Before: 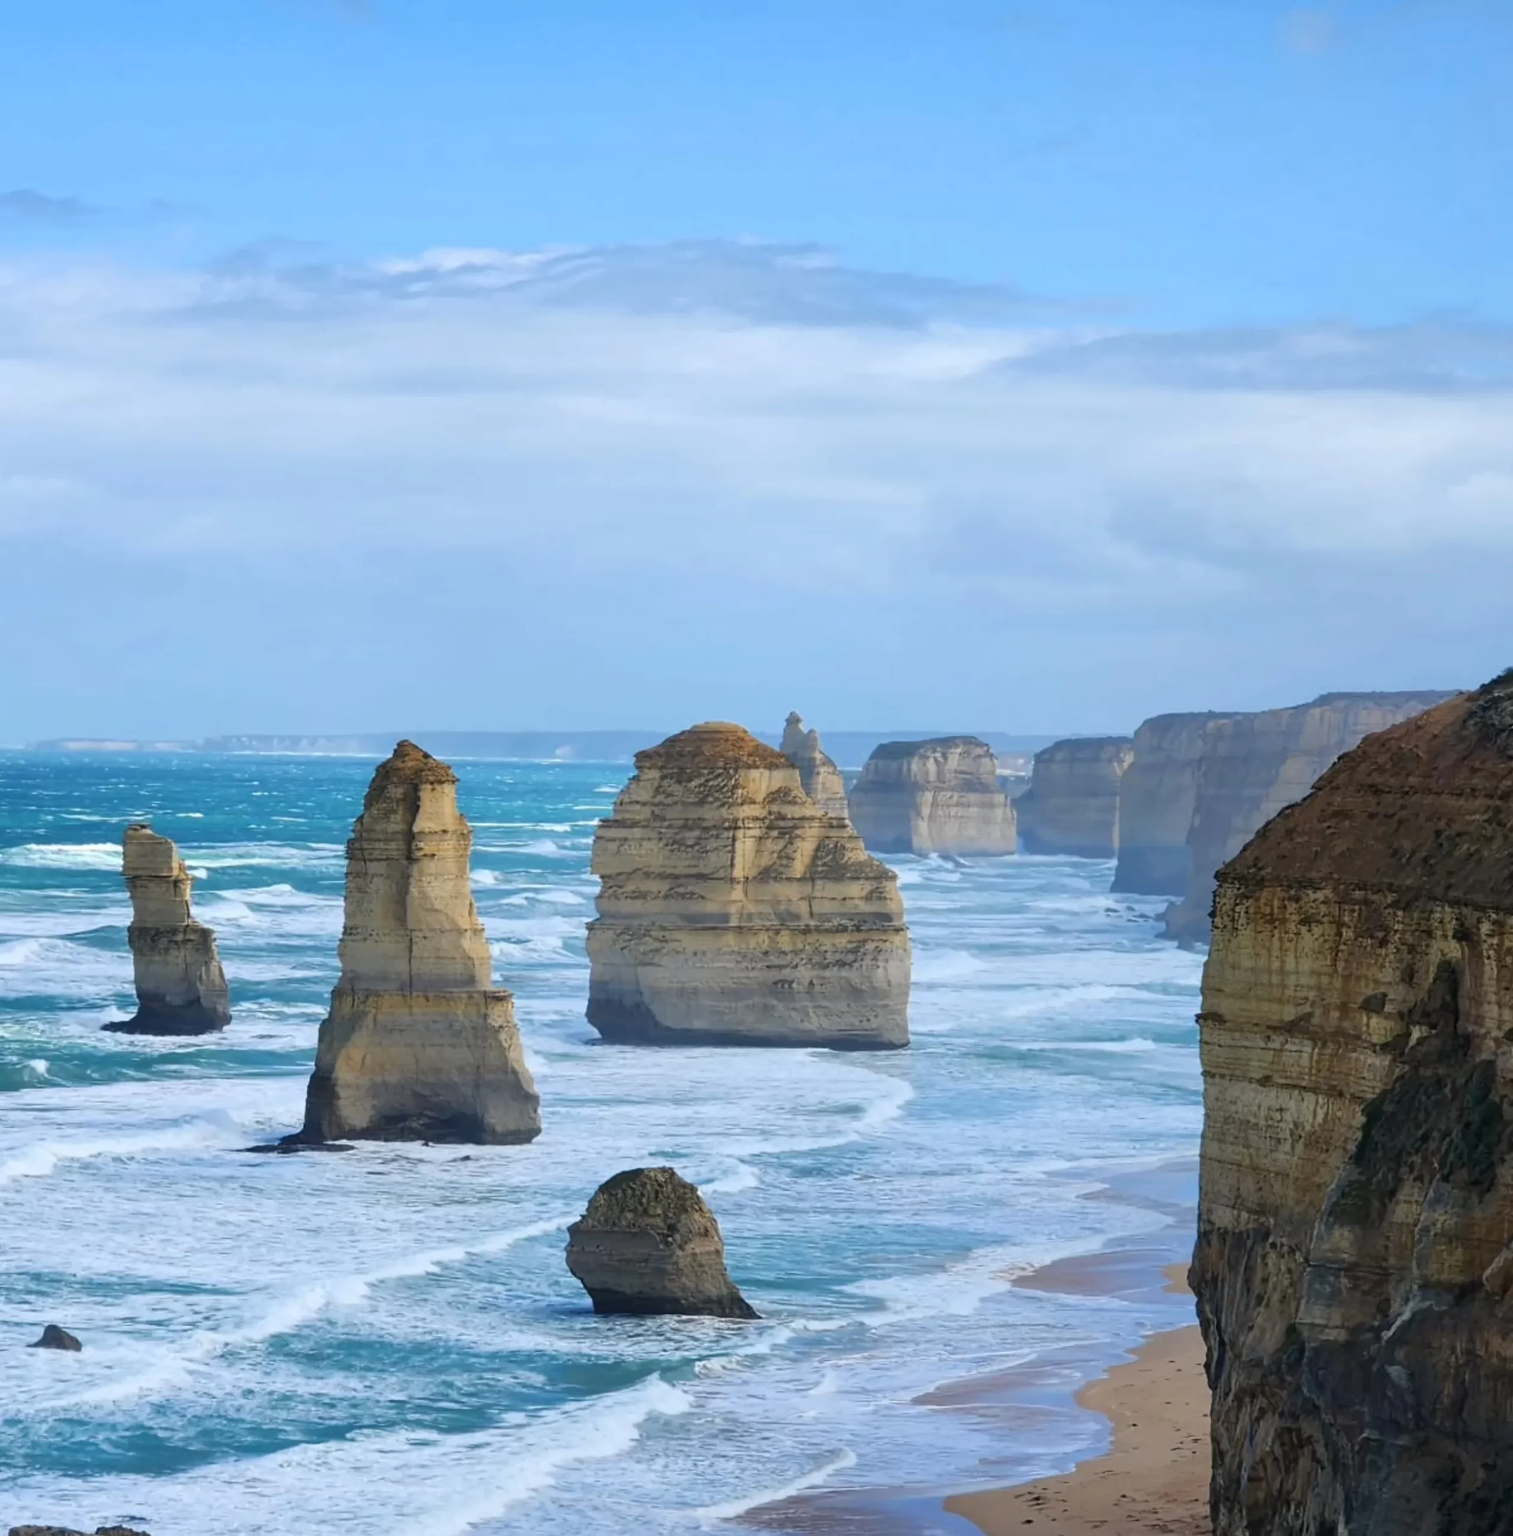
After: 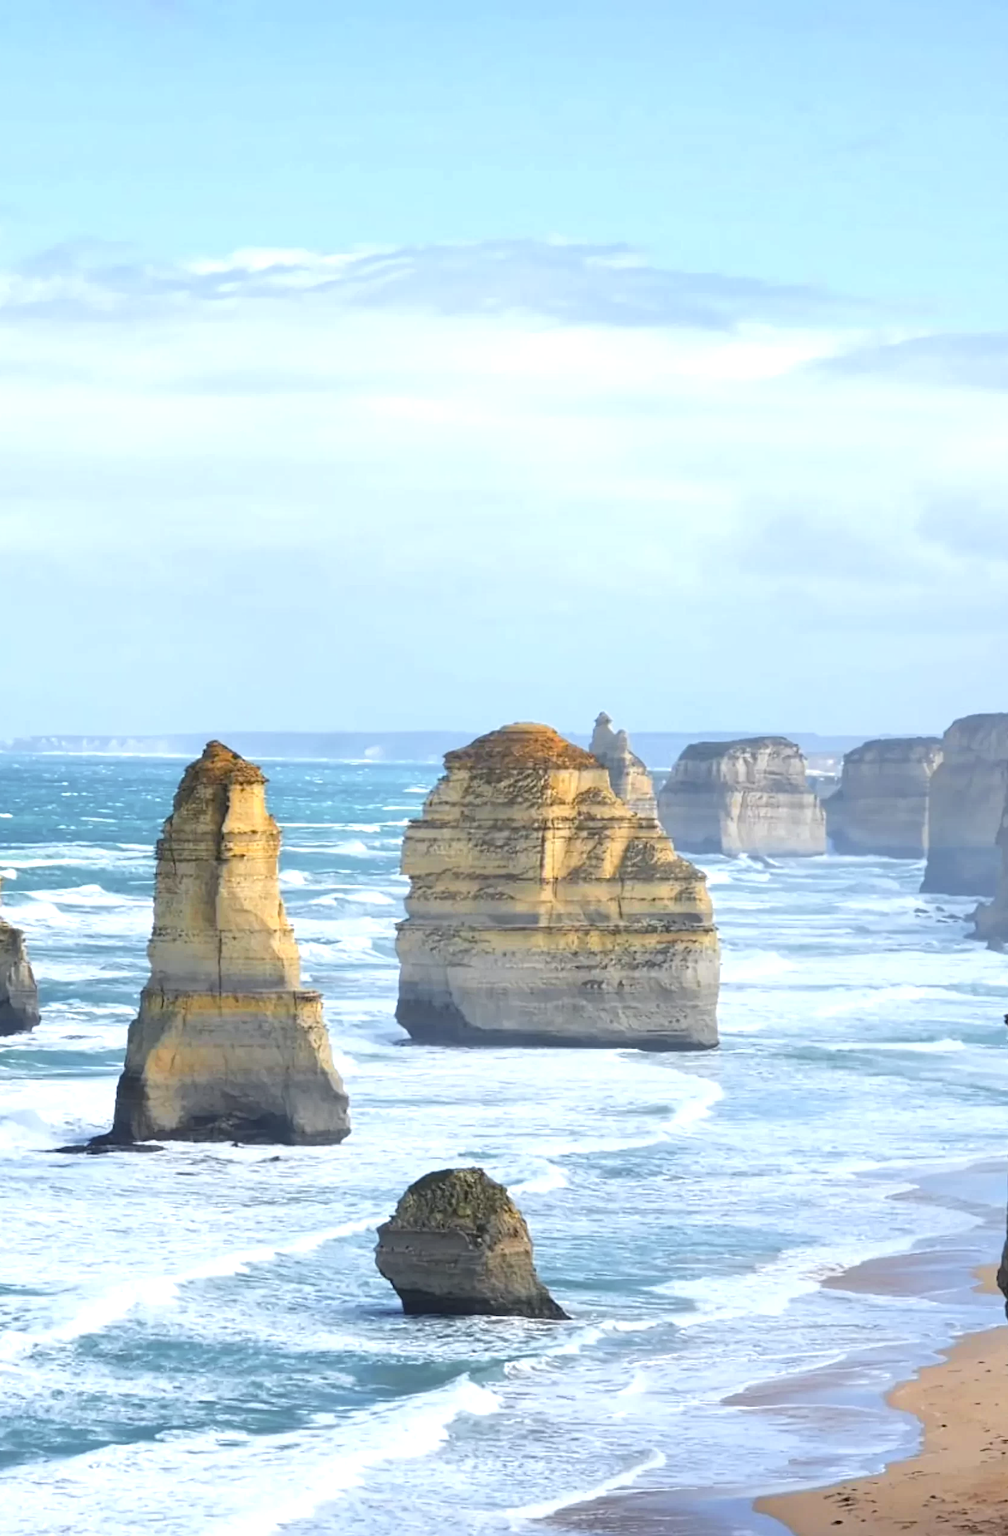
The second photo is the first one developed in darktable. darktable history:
crop and rotate: left 12.648%, right 20.685%
exposure: black level correction 0, exposure 0.7 EV, compensate highlight preservation false
color zones: curves: ch0 [(0, 0.511) (0.143, 0.531) (0.286, 0.56) (0.429, 0.5) (0.571, 0.5) (0.714, 0.5) (0.857, 0.5) (1, 0.5)]; ch1 [(0, 0.525) (0.143, 0.705) (0.286, 0.715) (0.429, 0.35) (0.571, 0.35) (0.714, 0.35) (0.857, 0.4) (1, 0.4)]; ch2 [(0, 0.572) (0.143, 0.512) (0.286, 0.473) (0.429, 0.45) (0.571, 0.5) (0.714, 0.5) (0.857, 0.518) (1, 0.518)]
